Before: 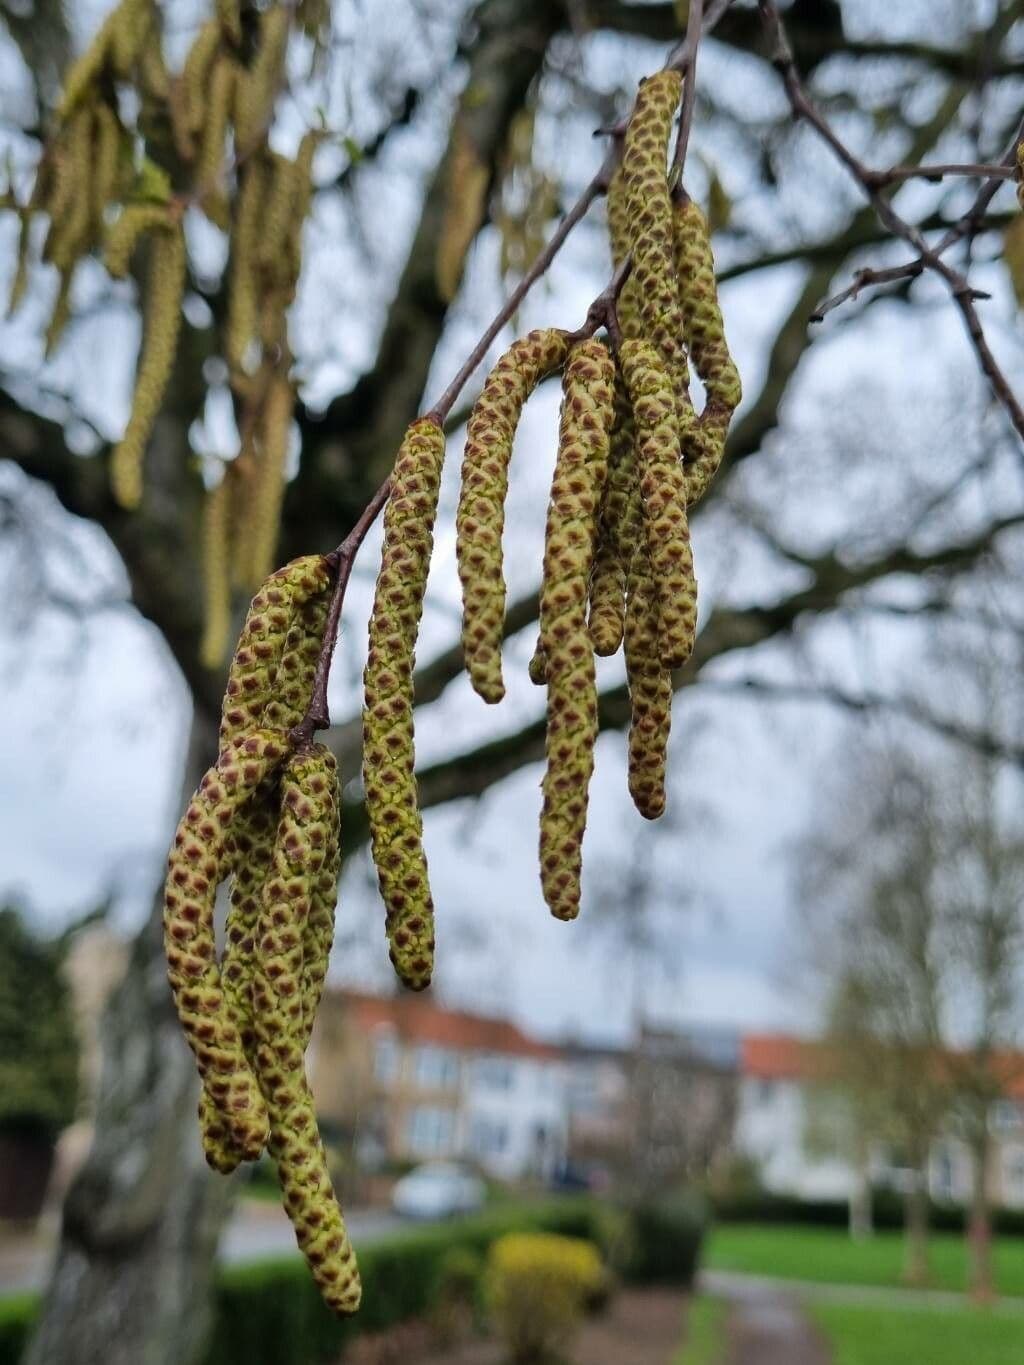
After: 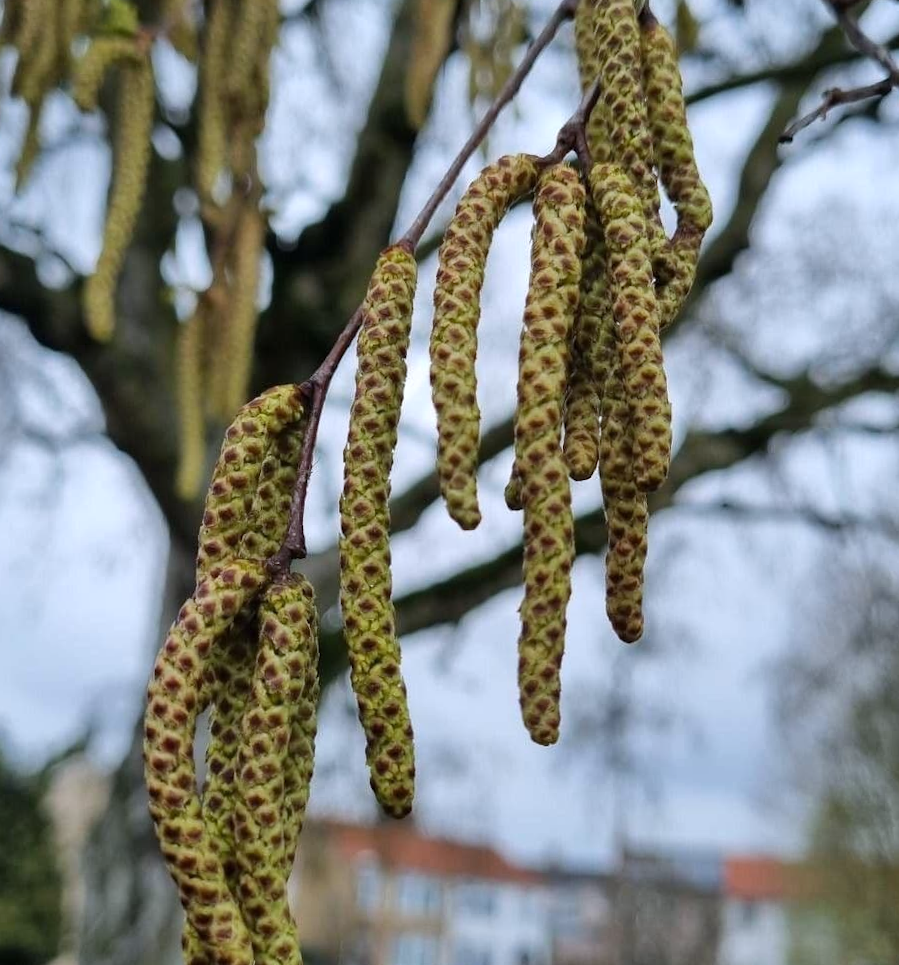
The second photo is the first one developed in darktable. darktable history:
rotate and perspective: rotation -1°, crop left 0.011, crop right 0.989, crop top 0.025, crop bottom 0.975
crop and rotate: left 2.425%, top 11.305%, right 9.6%, bottom 15.08%
white balance: red 0.98, blue 1.034
